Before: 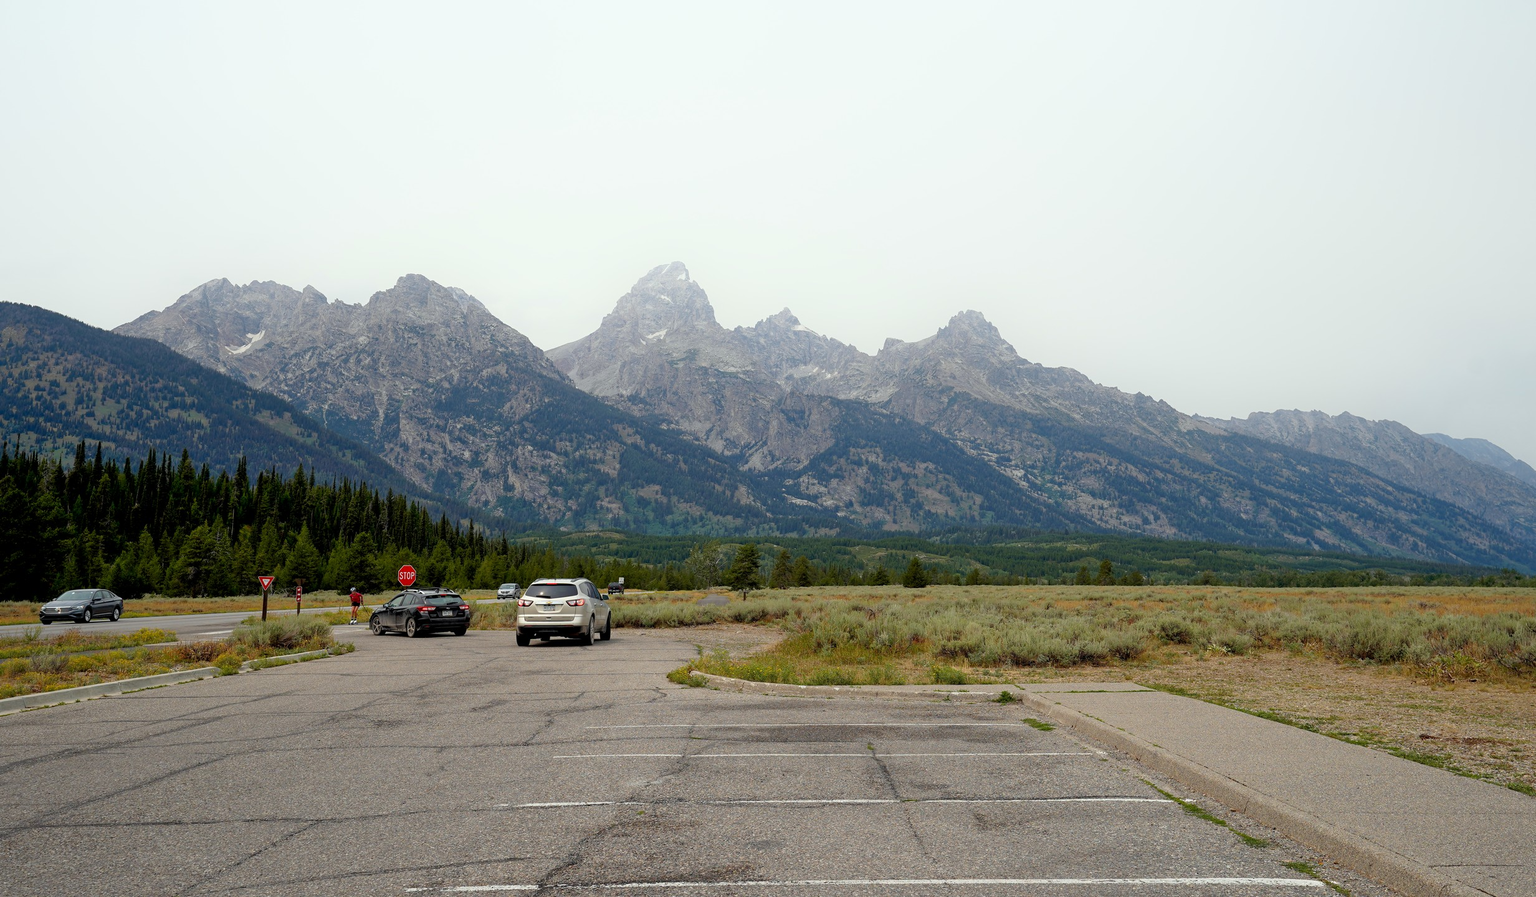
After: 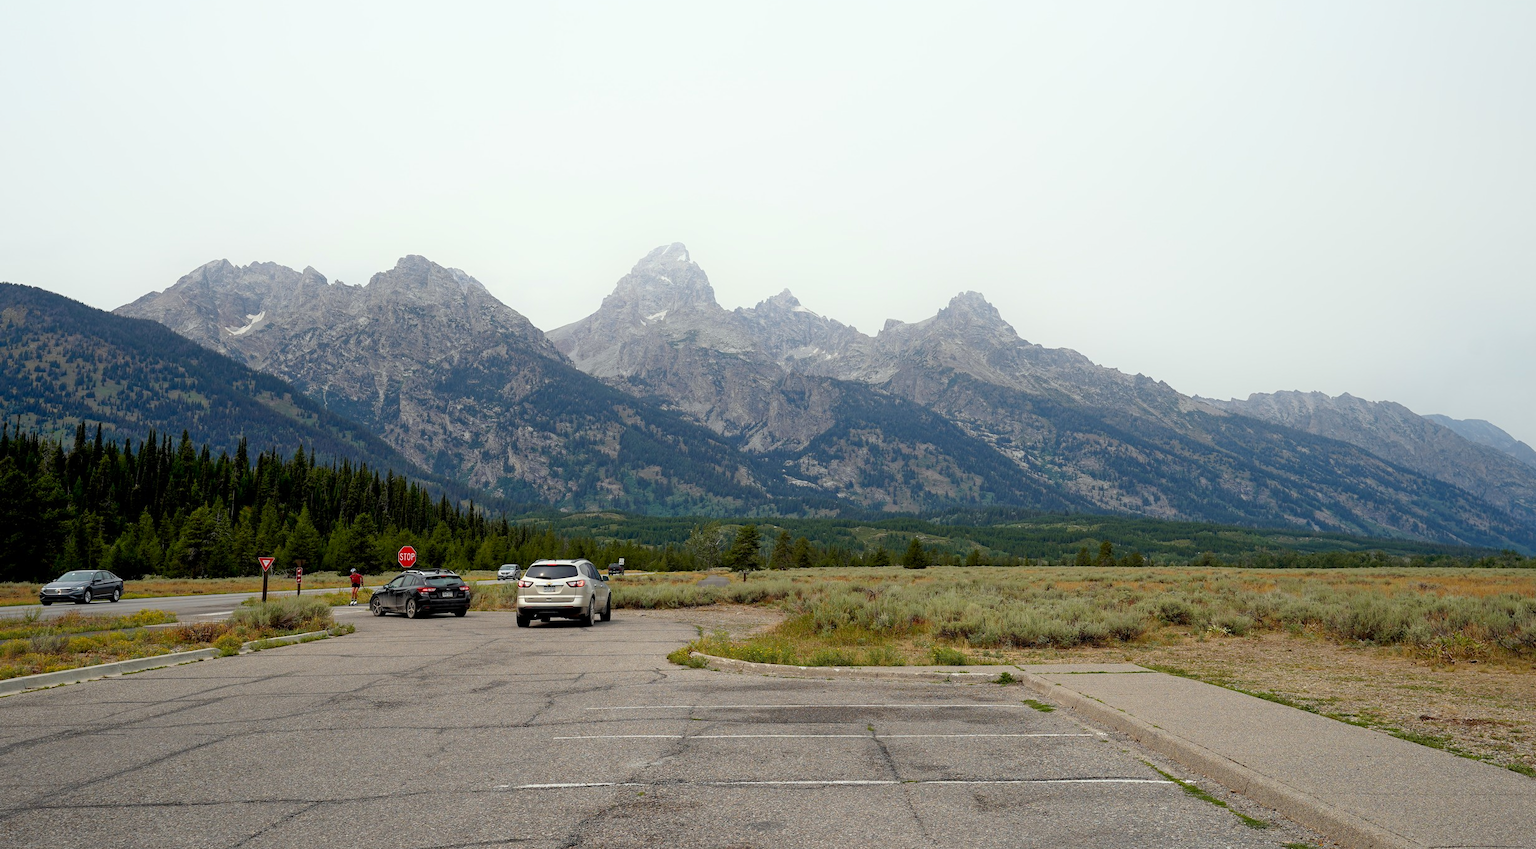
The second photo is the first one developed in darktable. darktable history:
crop and rotate: top 2.178%, bottom 3.101%
contrast brightness saturation: contrast 0.077, saturation 0.02
